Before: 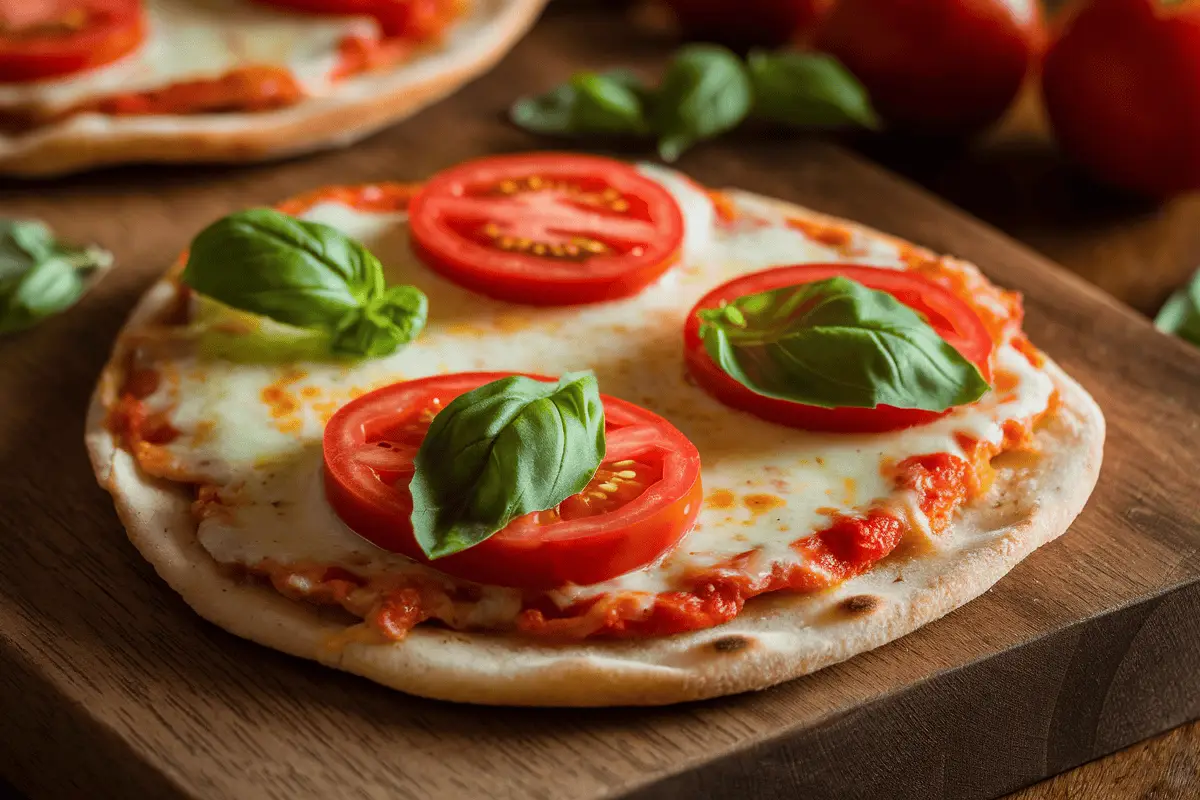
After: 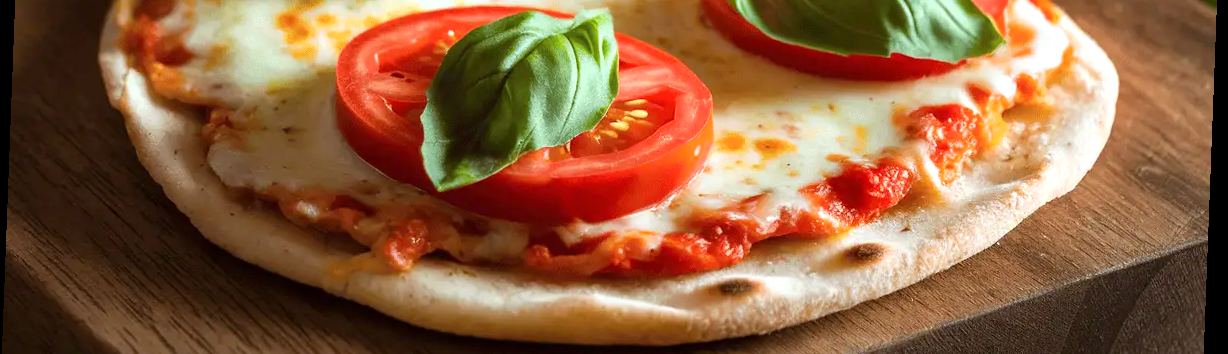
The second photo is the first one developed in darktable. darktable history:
white balance: red 0.967, blue 1.049
rotate and perspective: rotation 2.17°, automatic cropping off
crop: top 45.551%, bottom 12.262%
exposure: exposure 0.559 EV, compensate highlight preservation false
